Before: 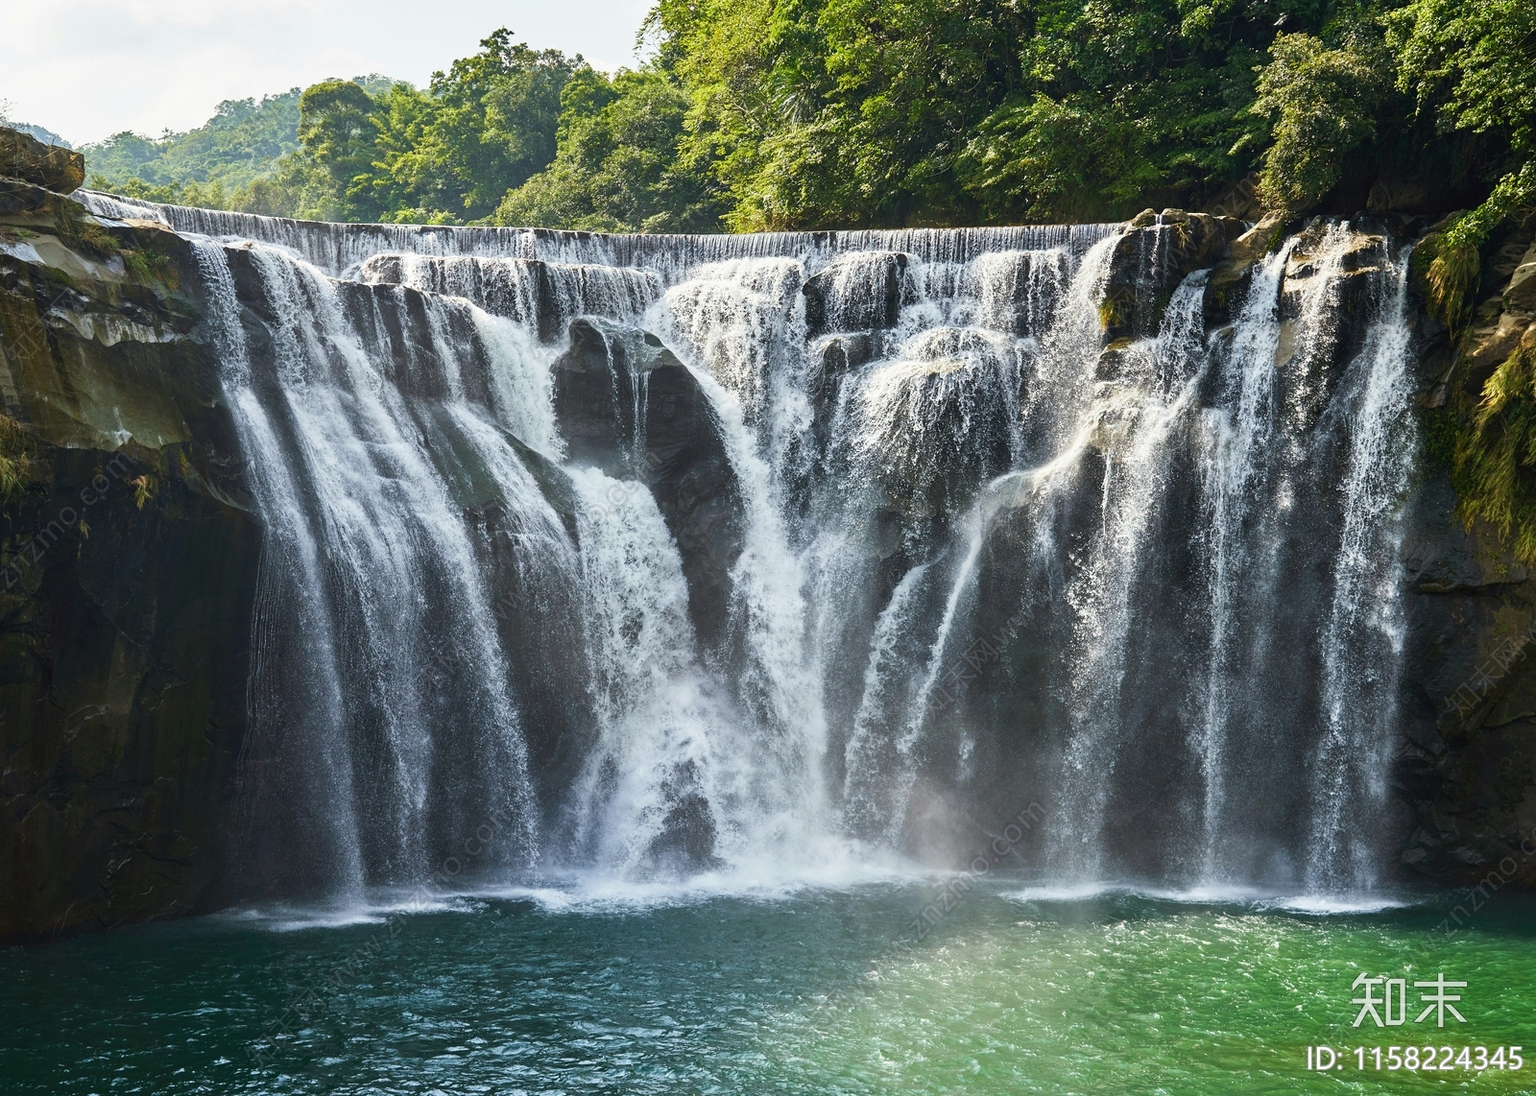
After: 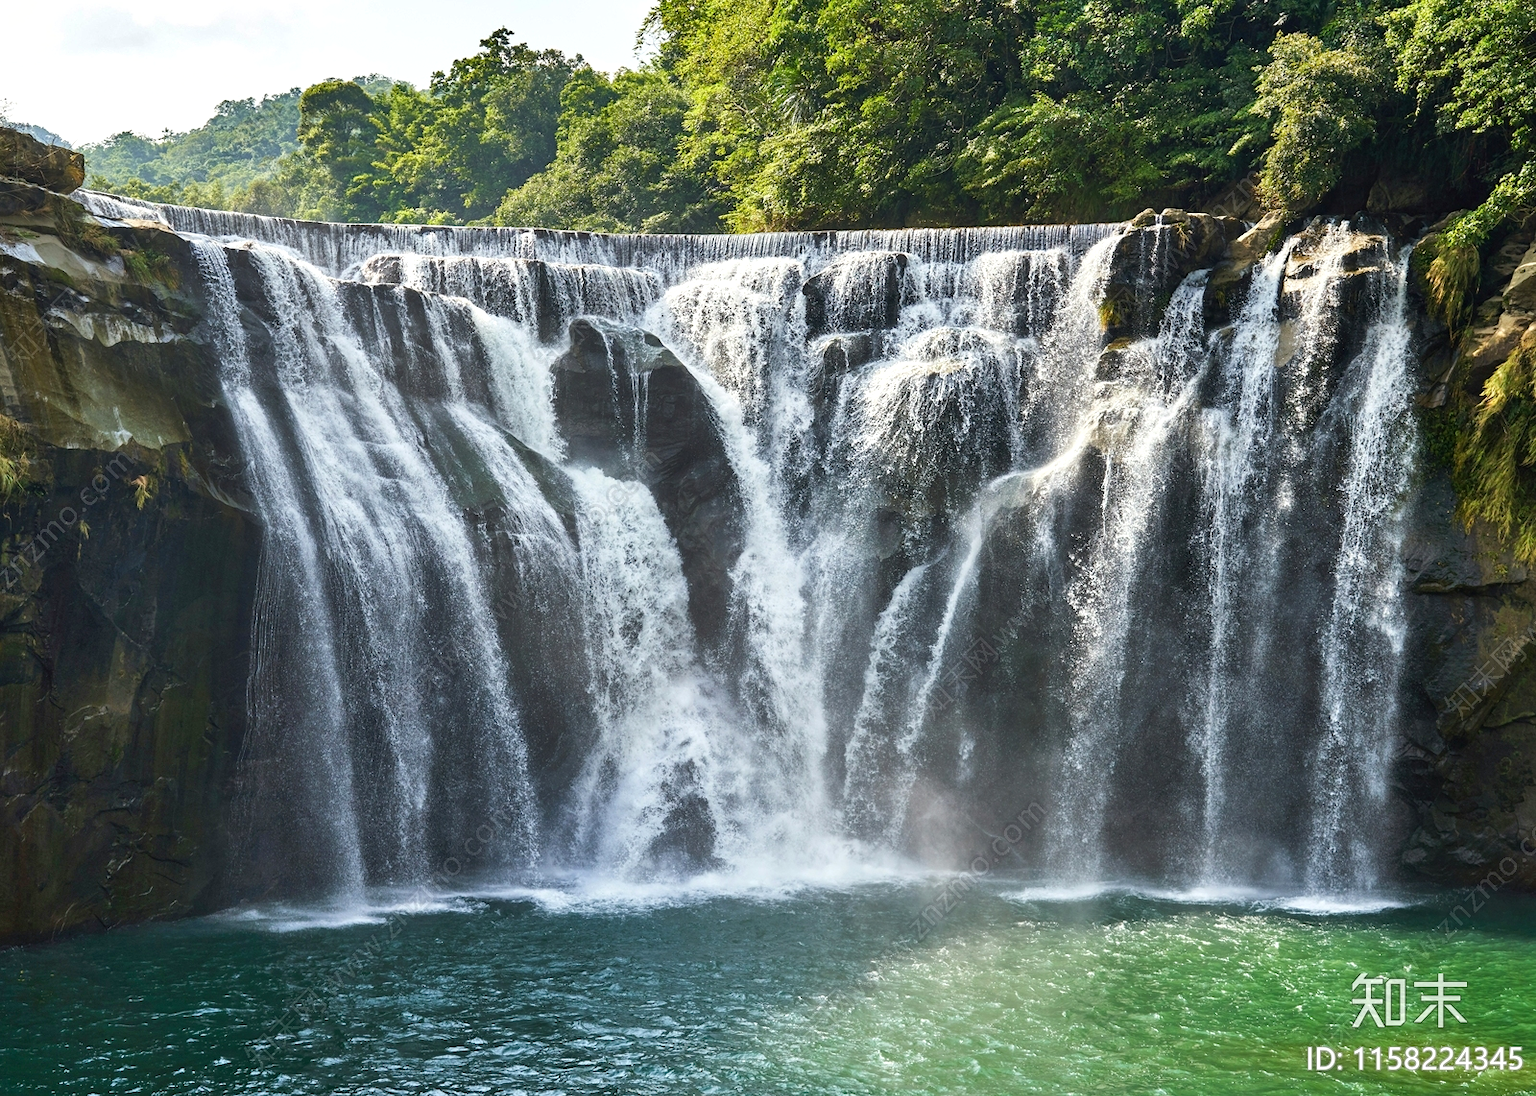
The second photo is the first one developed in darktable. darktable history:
shadows and highlights: soften with gaussian
local contrast: mode bilateral grid, contrast 15, coarseness 37, detail 105%, midtone range 0.2
exposure: black level correction 0.001, exposure 0.194 EV, compensate highlight preservation false
